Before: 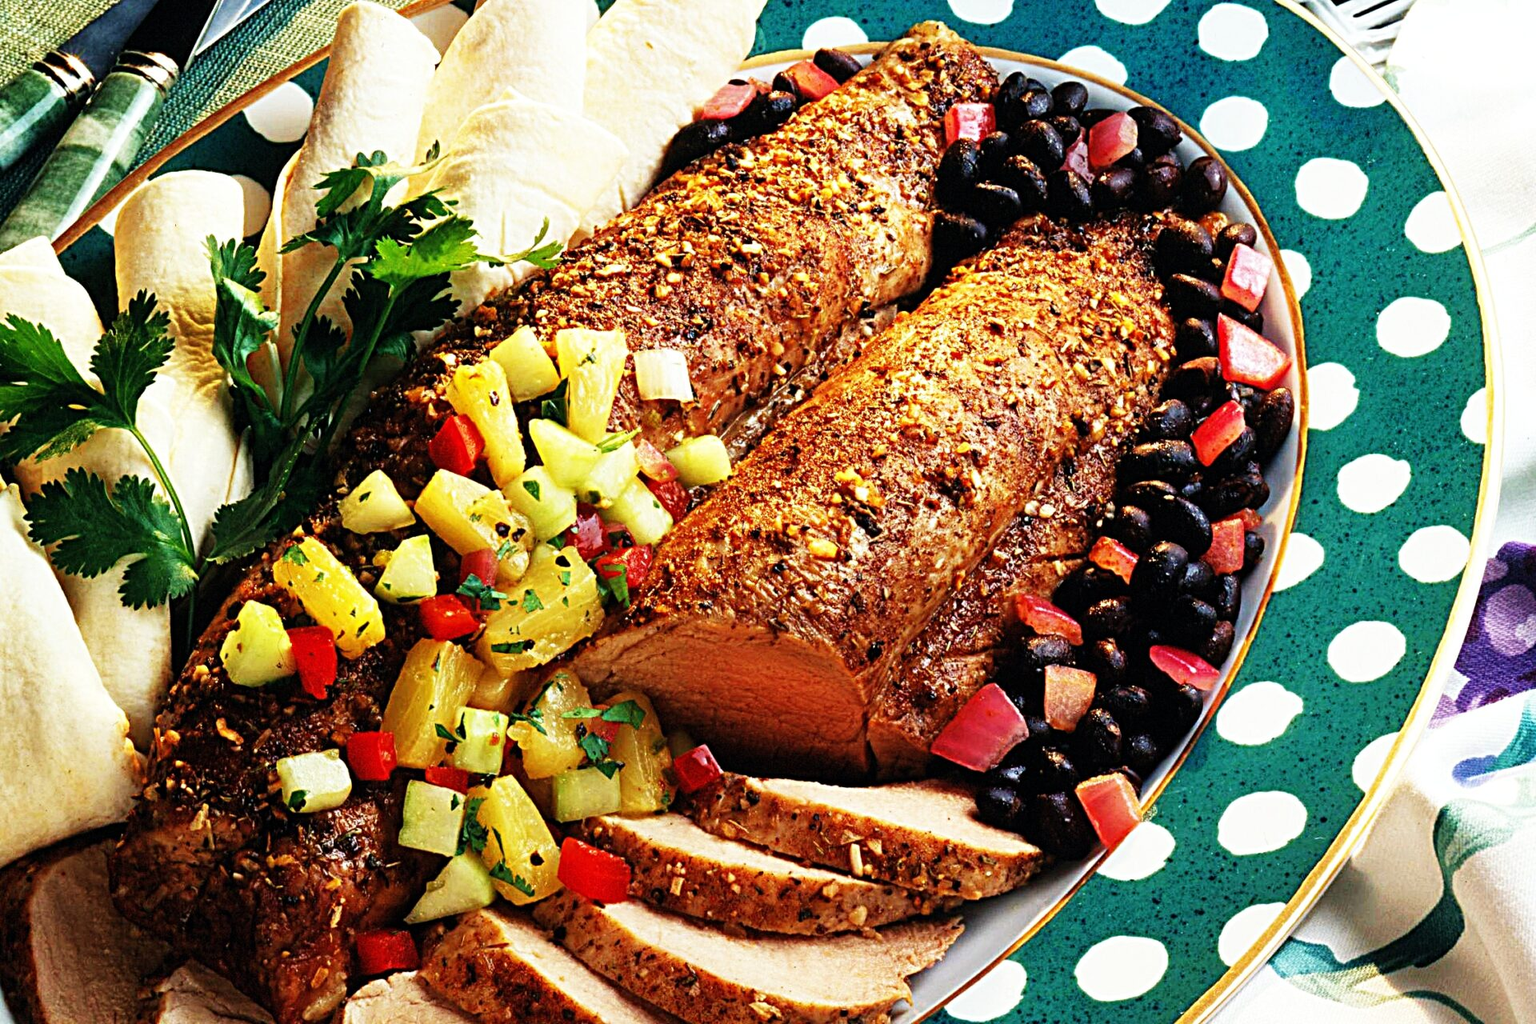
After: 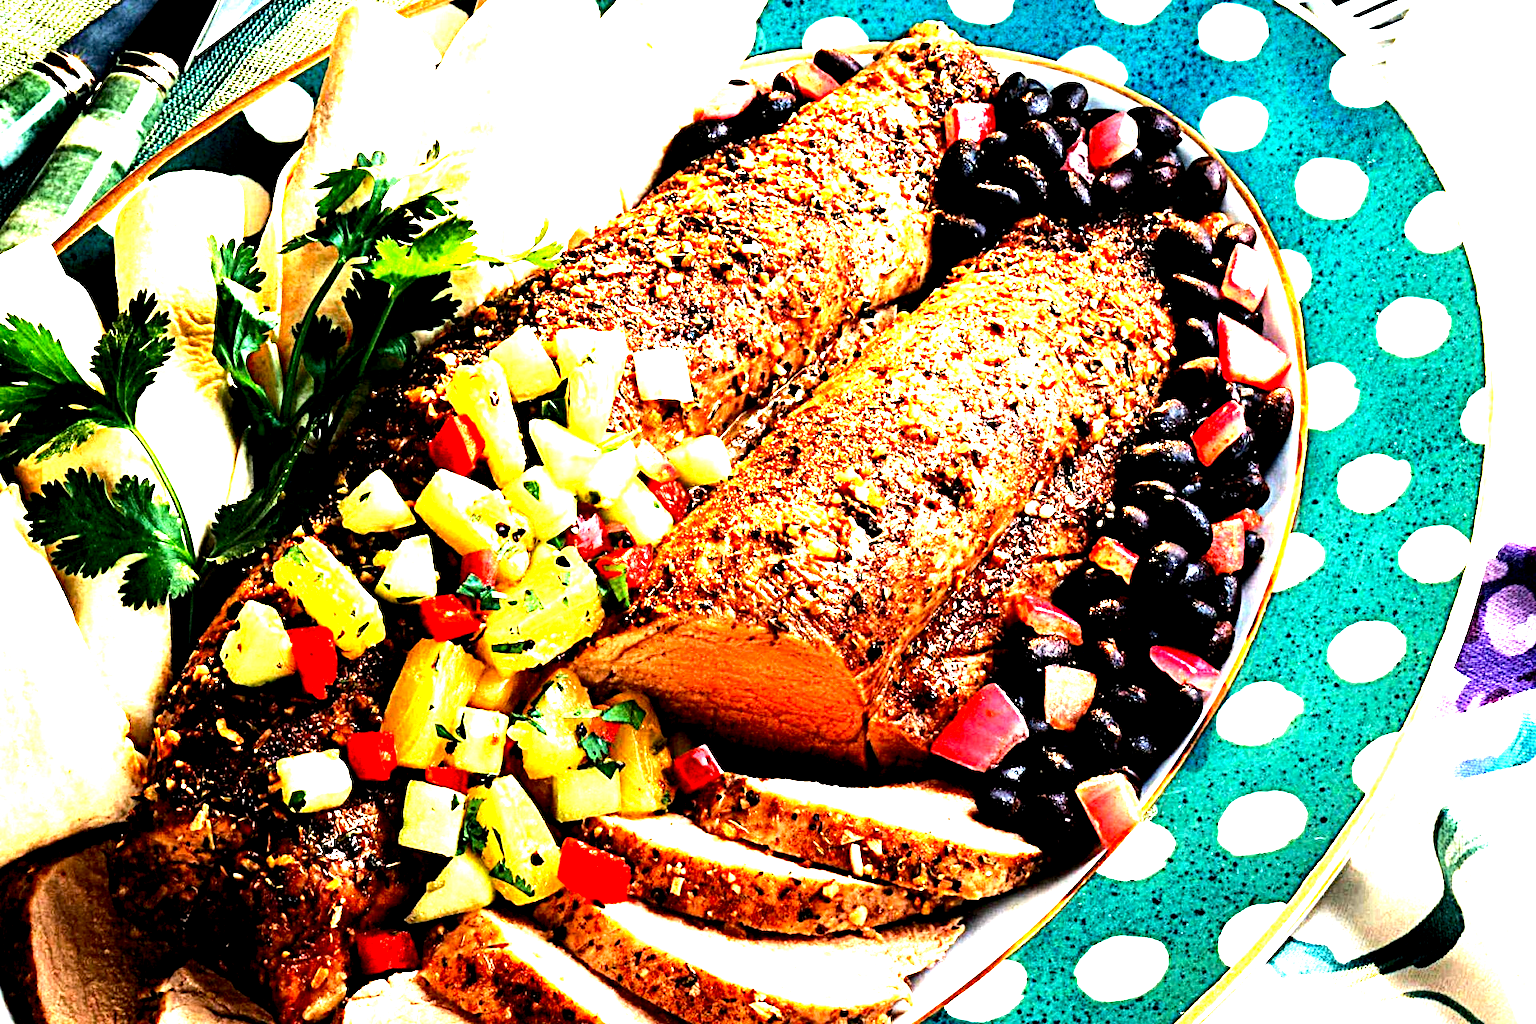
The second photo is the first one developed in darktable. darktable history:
tone equalizer: -8 EV -1.08 EV, -7 EV -1.01 EV, -6 EV -0.867 EV, -5 EV -0.578 EV, -3 EV 0.578 EV, -2 EV 0.867 EV, -1 EV 1.01 EV, +0 EV 1.08 EV, edges refinement/feathering 500, mask exposure compensation -1.57 EV, preserve details no
exposure: black level correction 0.011, exposure 1.088 EV, compensate exposure bias true, compensate highlight preservation false
